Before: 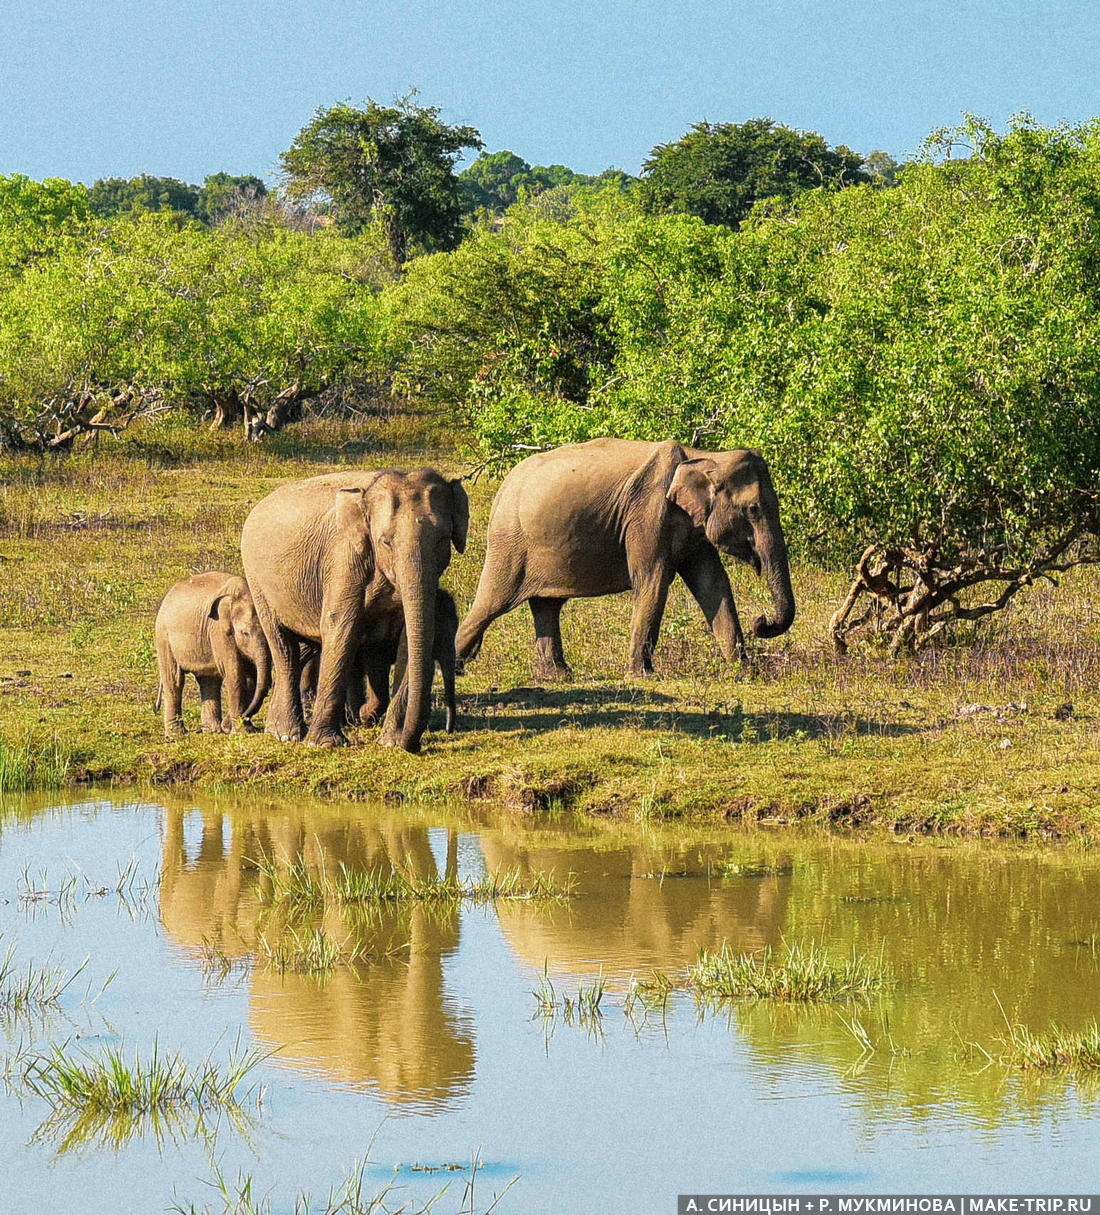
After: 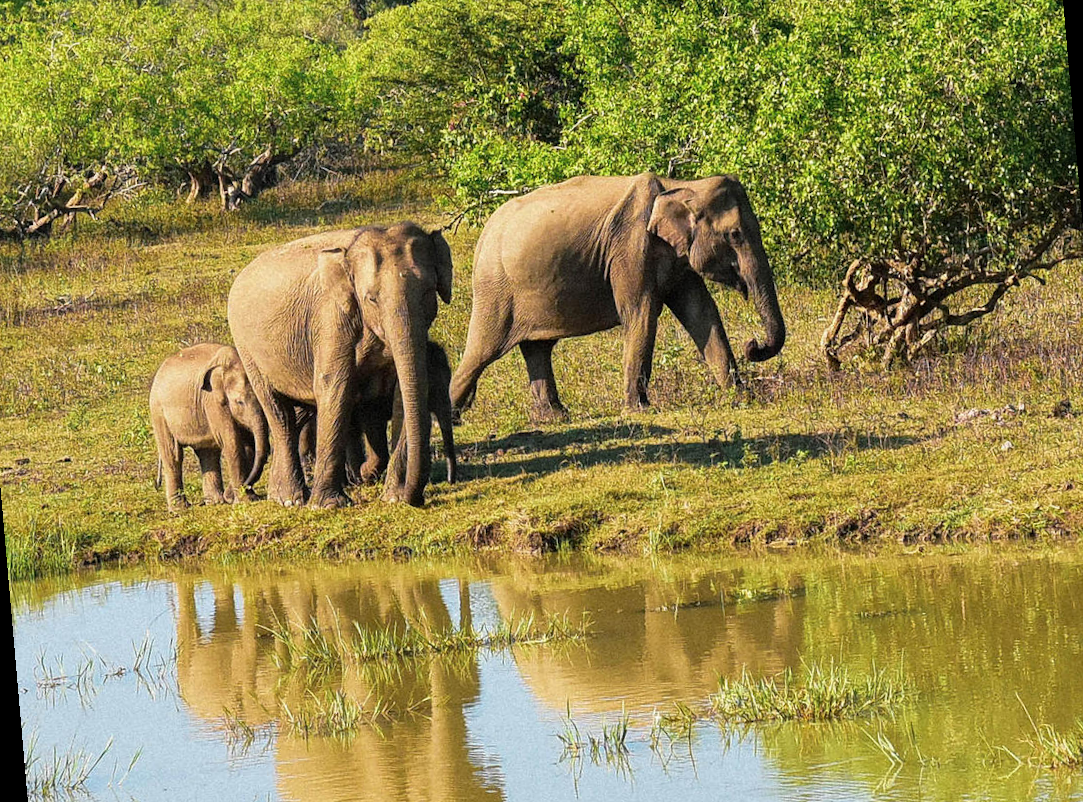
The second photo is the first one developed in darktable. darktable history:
crop and rotate: top 15.774%, bottom 5.506%
rotate and perspective: rotation -5°, crop left 0.05, crop right 0.952, crop top 0.11, crop bottom 0.89
